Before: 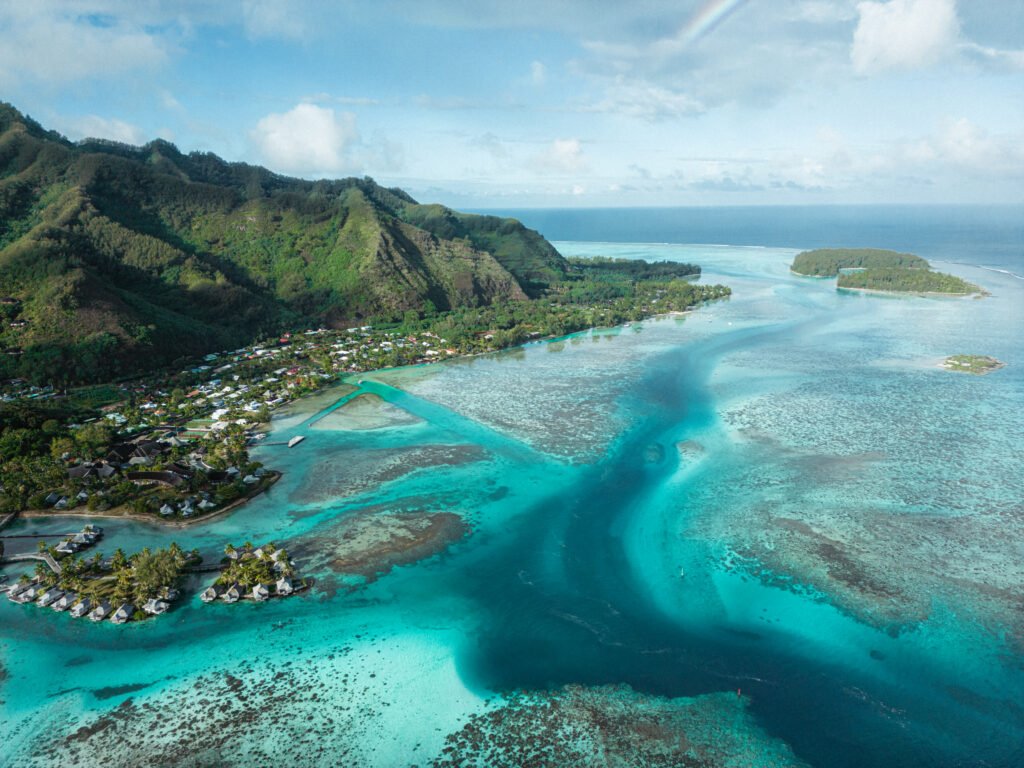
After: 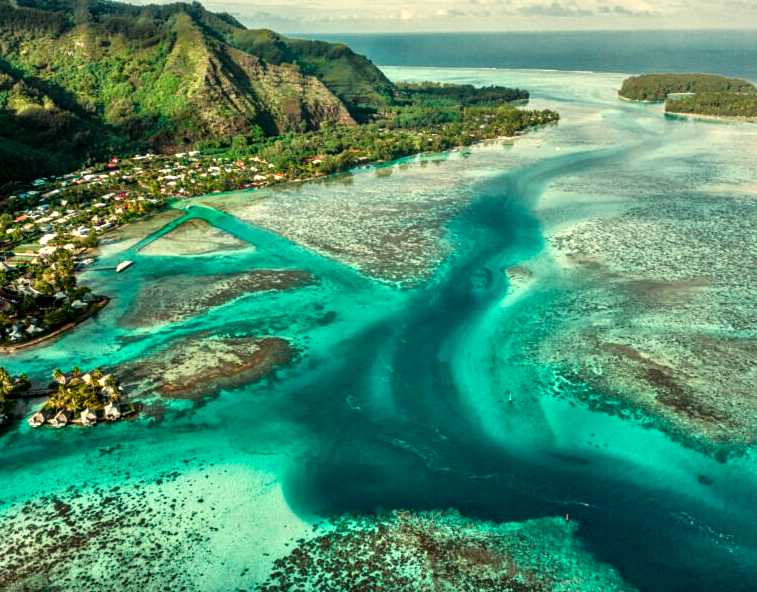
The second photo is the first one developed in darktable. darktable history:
contrast brightness saturation: contrast 0.13, brightness -0.24, saturation 0.14
white balance: red 1.123, blue 0.83
contrast equalizer: octaves 7, y [[0.6 ×6], [0.55 ×6], [0 ×6], [0 ×6], [0 ×6]], mix 0.35
tone equalizer: -7 EV 0.15 EV, -6 EV 0.6 EV, -5 EV 1.15 EV, -4 EV 1.33 EV, -3 EV 1.15 EV, -2 EV 0.6 EV, -1 EV 0.15 EV, mask exposure compensation -0.5 EV
crop: left 16.871%, top 22.857%, right 9.116%
local contrast: on, module defaults
